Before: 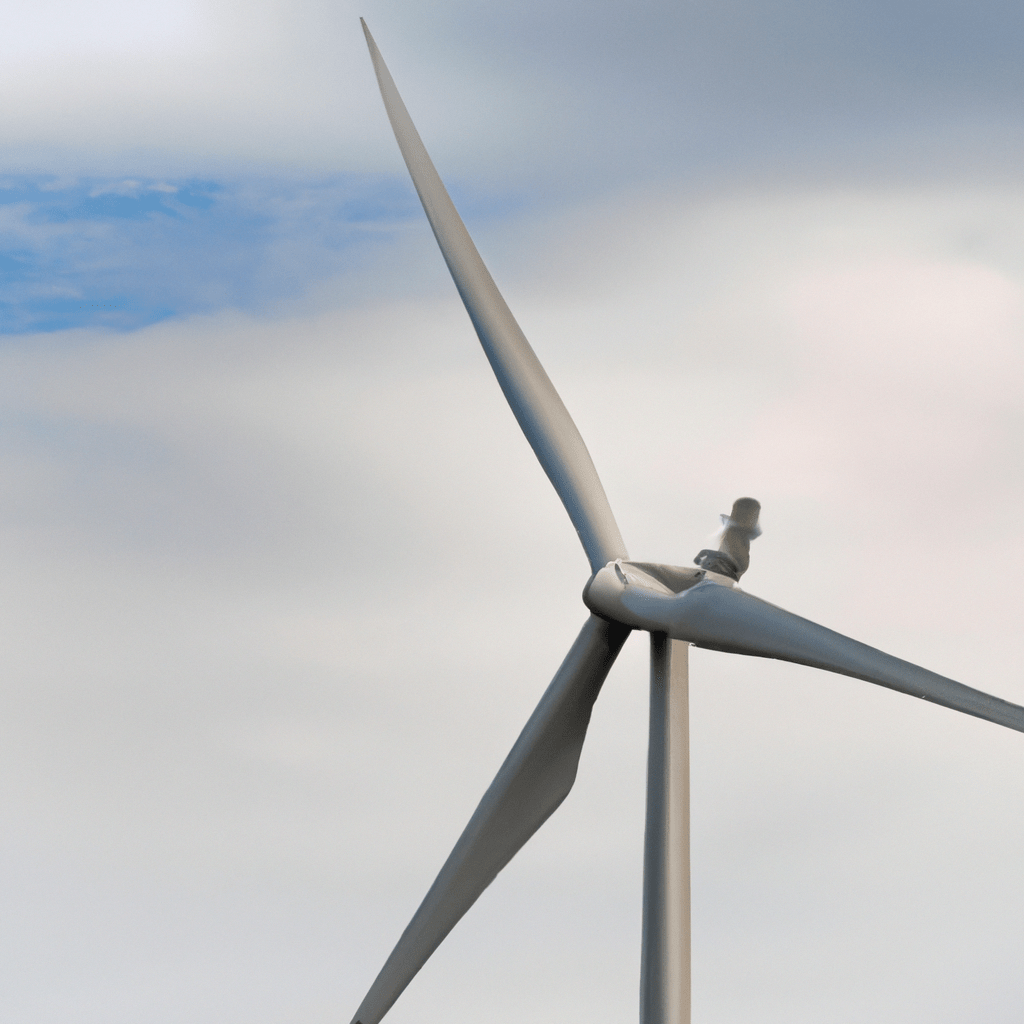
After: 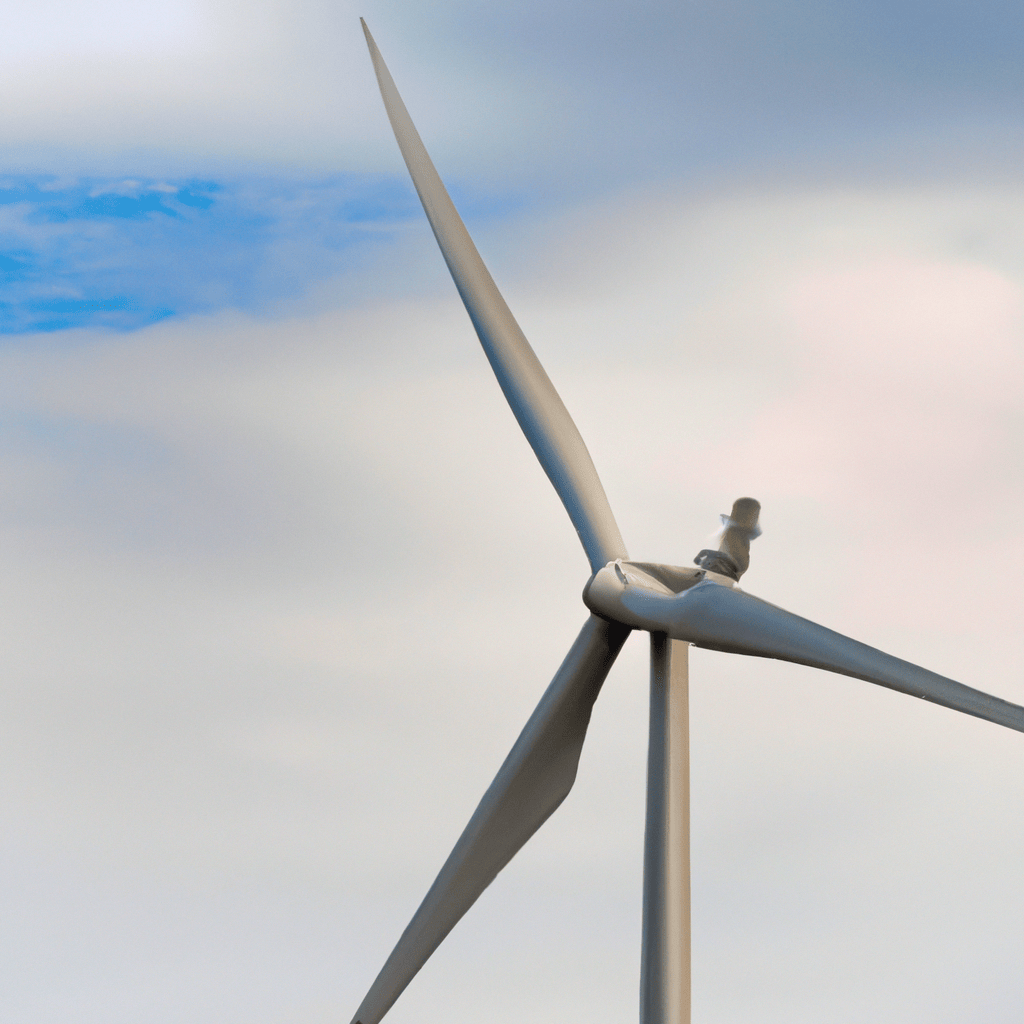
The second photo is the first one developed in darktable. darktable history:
color balance rgb: shadows lift › chroma 2.009%, shadows lift › hue 48.9°, linear chroma grading › global chroma 15.145%, perceptual saturation grading › global saturation 24.874%, global vibrance 20%
